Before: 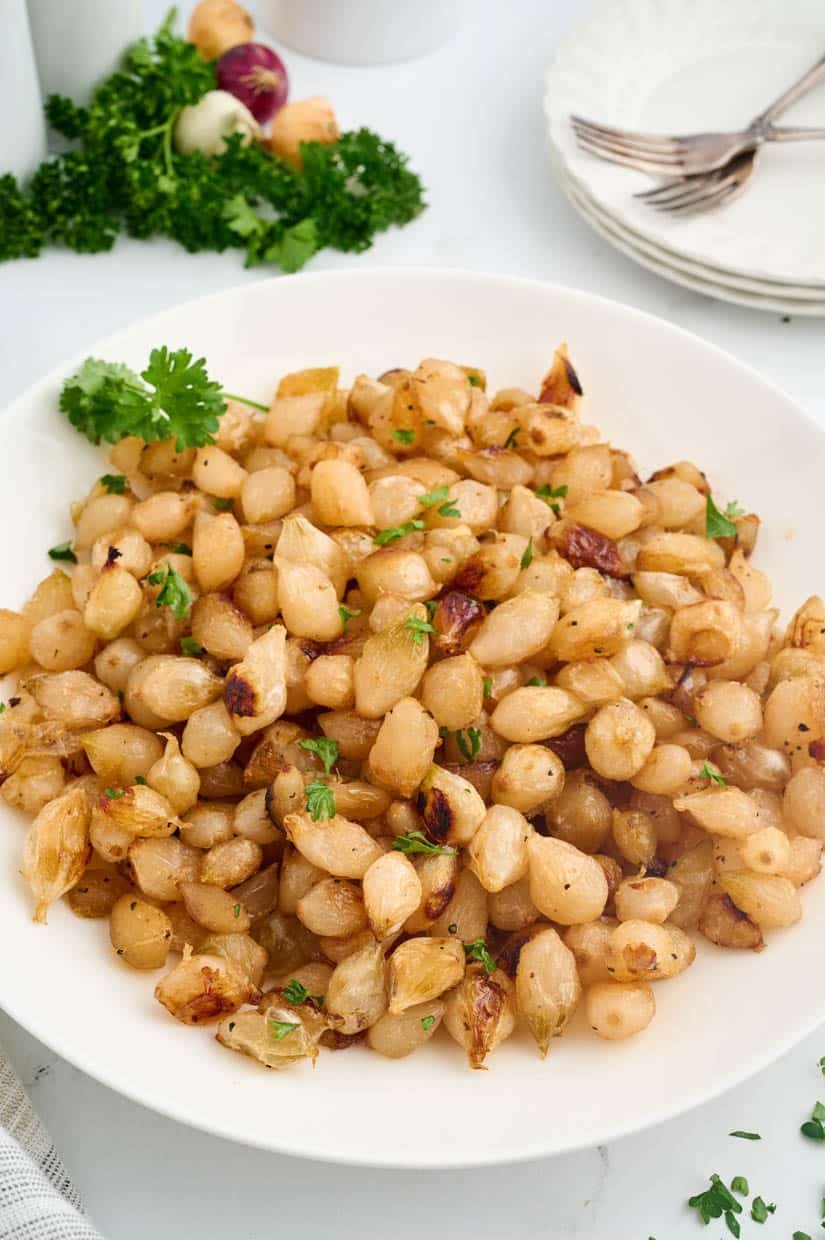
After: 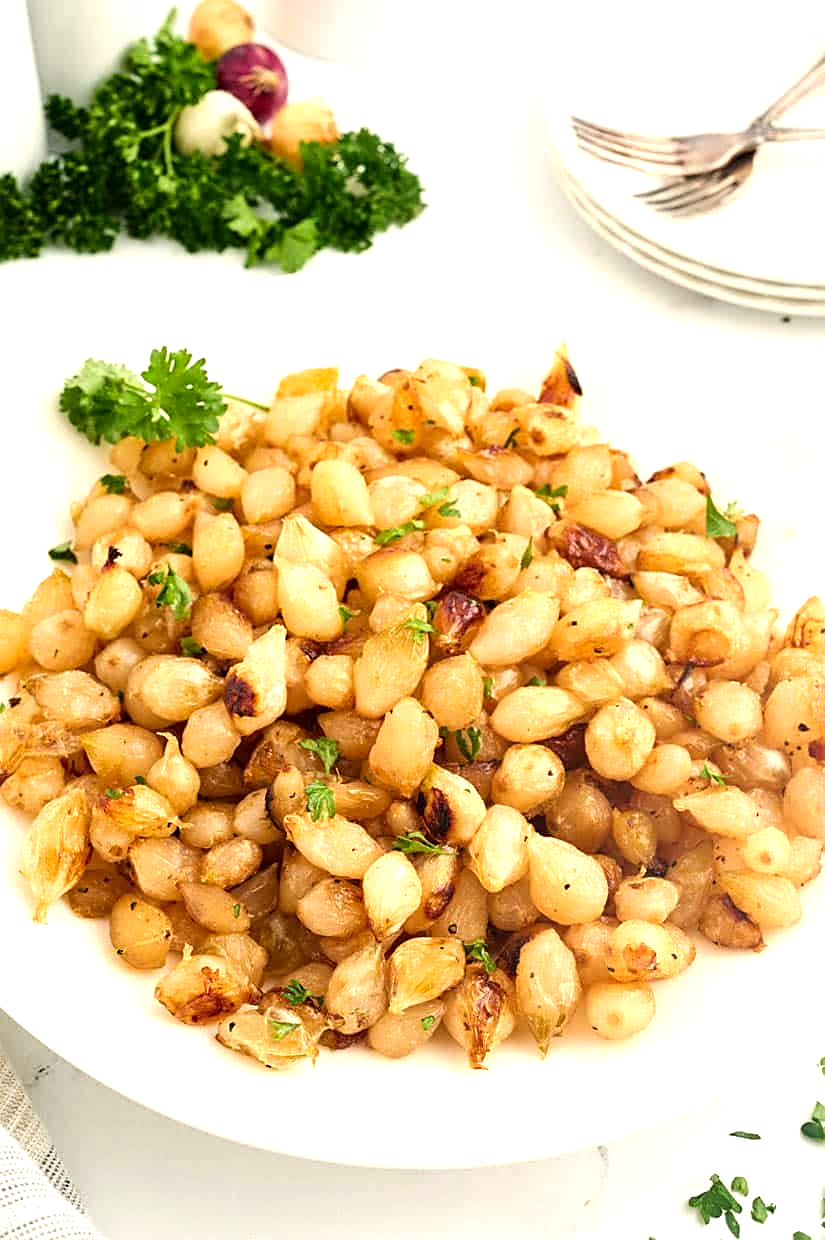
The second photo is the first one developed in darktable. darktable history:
tone equalizer: -8 EV -0.756 EV, -7 EV -0.683 EV, -6 EV -0.582 EV, -5 EV -0.381 EV, -3 EV 0.404 EV, -2 EV 0.6 EV, -1 EV 0.689 EV, +0 EV 0.75 EV, mask exposure compensation -0.486 EV
sharpen: on, module defaults
color calibration: x 0.329, y 0.345, temperature 5670.84 K, gamut compression 0.992
